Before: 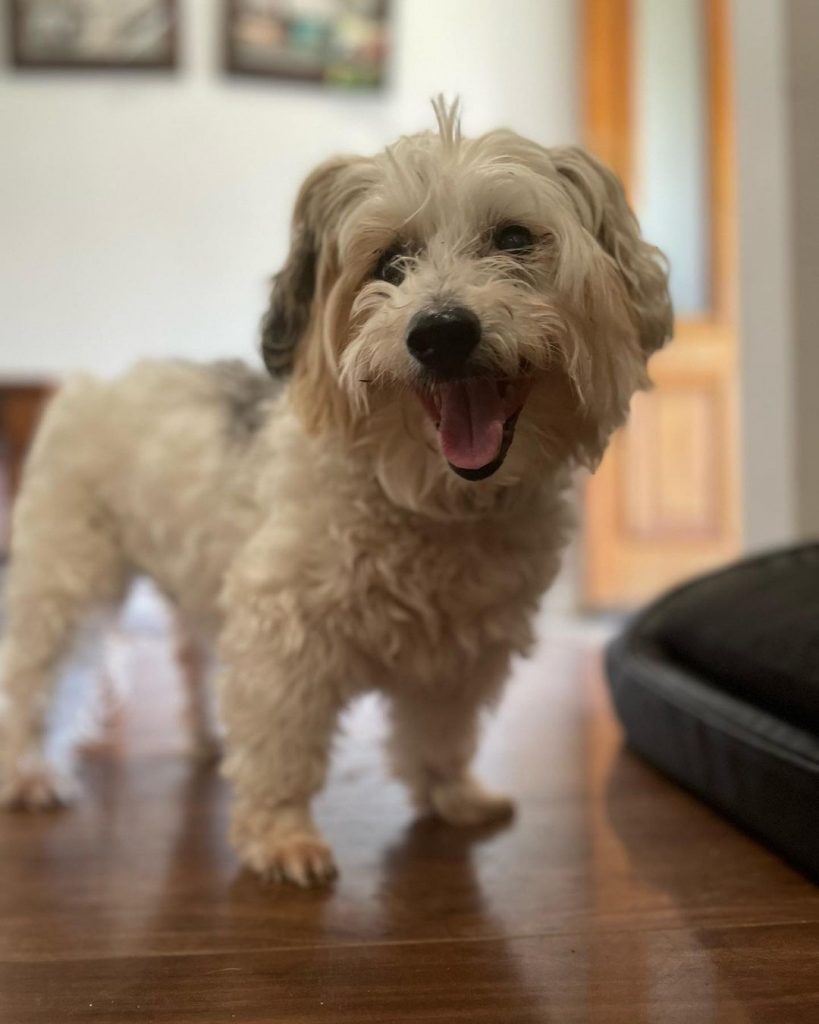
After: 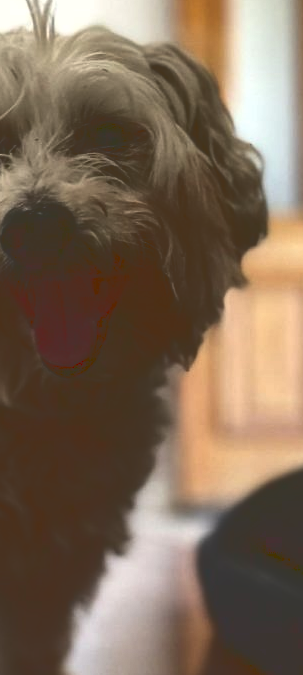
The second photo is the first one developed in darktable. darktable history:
base curve: curves: ch0 [(0, 0.036) (0.083, 0.04) (0.804, 1)]
crop and rotate: left 49.608%, top 10.119%, right 13.281%, bottom 23.932%
